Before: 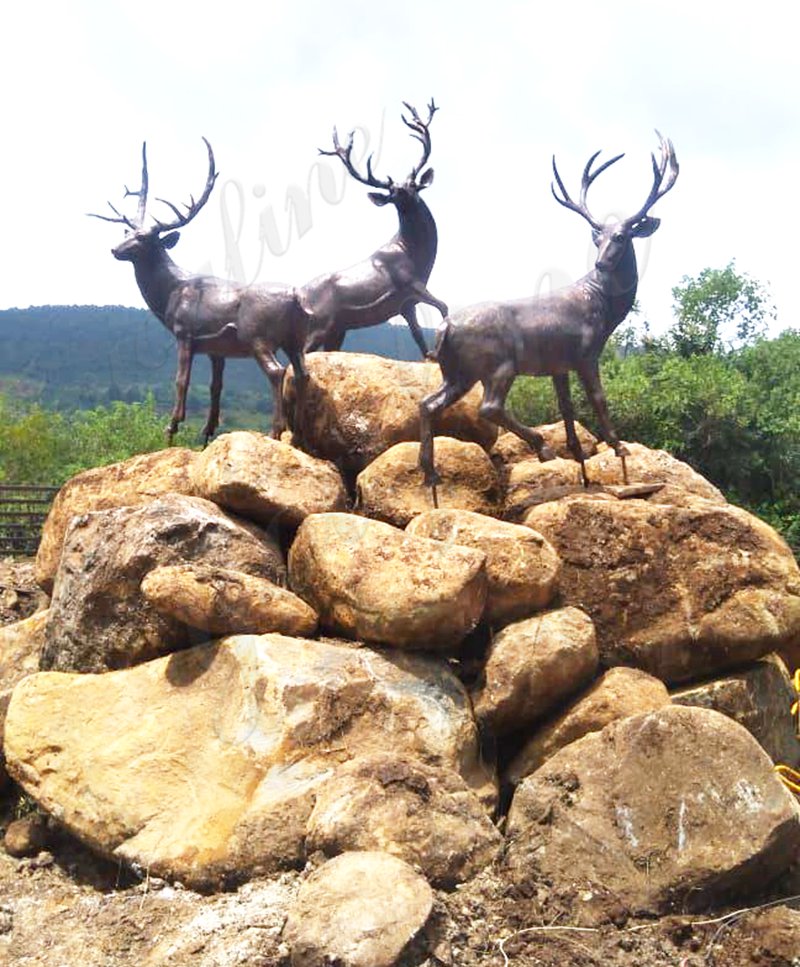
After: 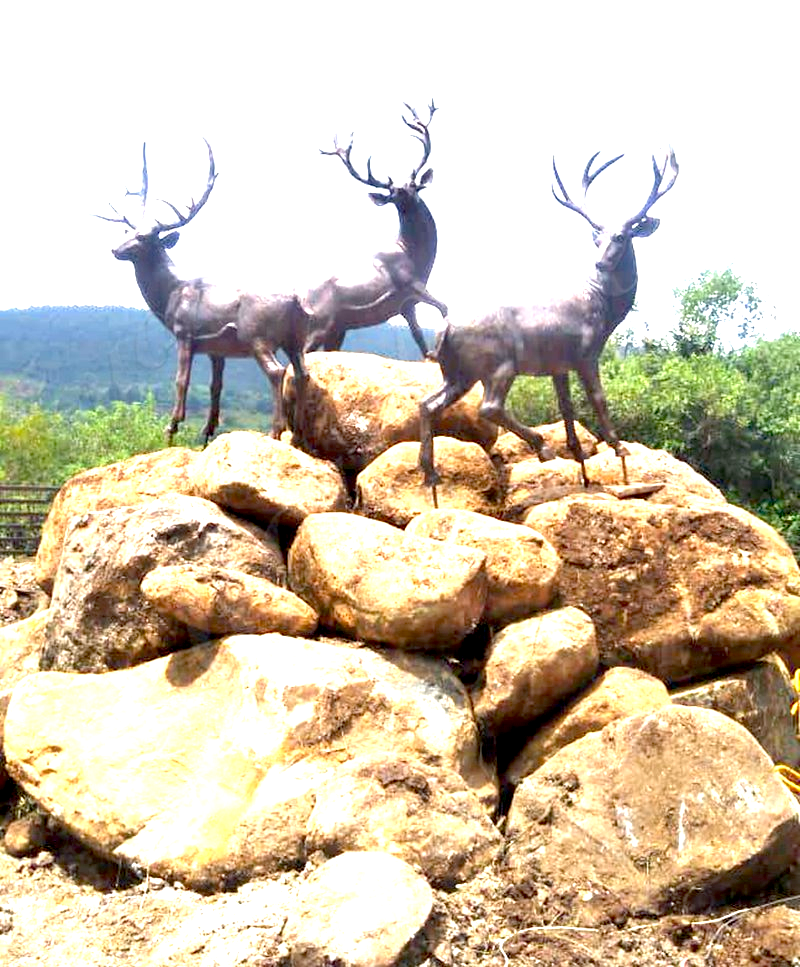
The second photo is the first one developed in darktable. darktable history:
exposure: black level correction 0.011, exposure 1.076 EV, compensate highlight preservation false
